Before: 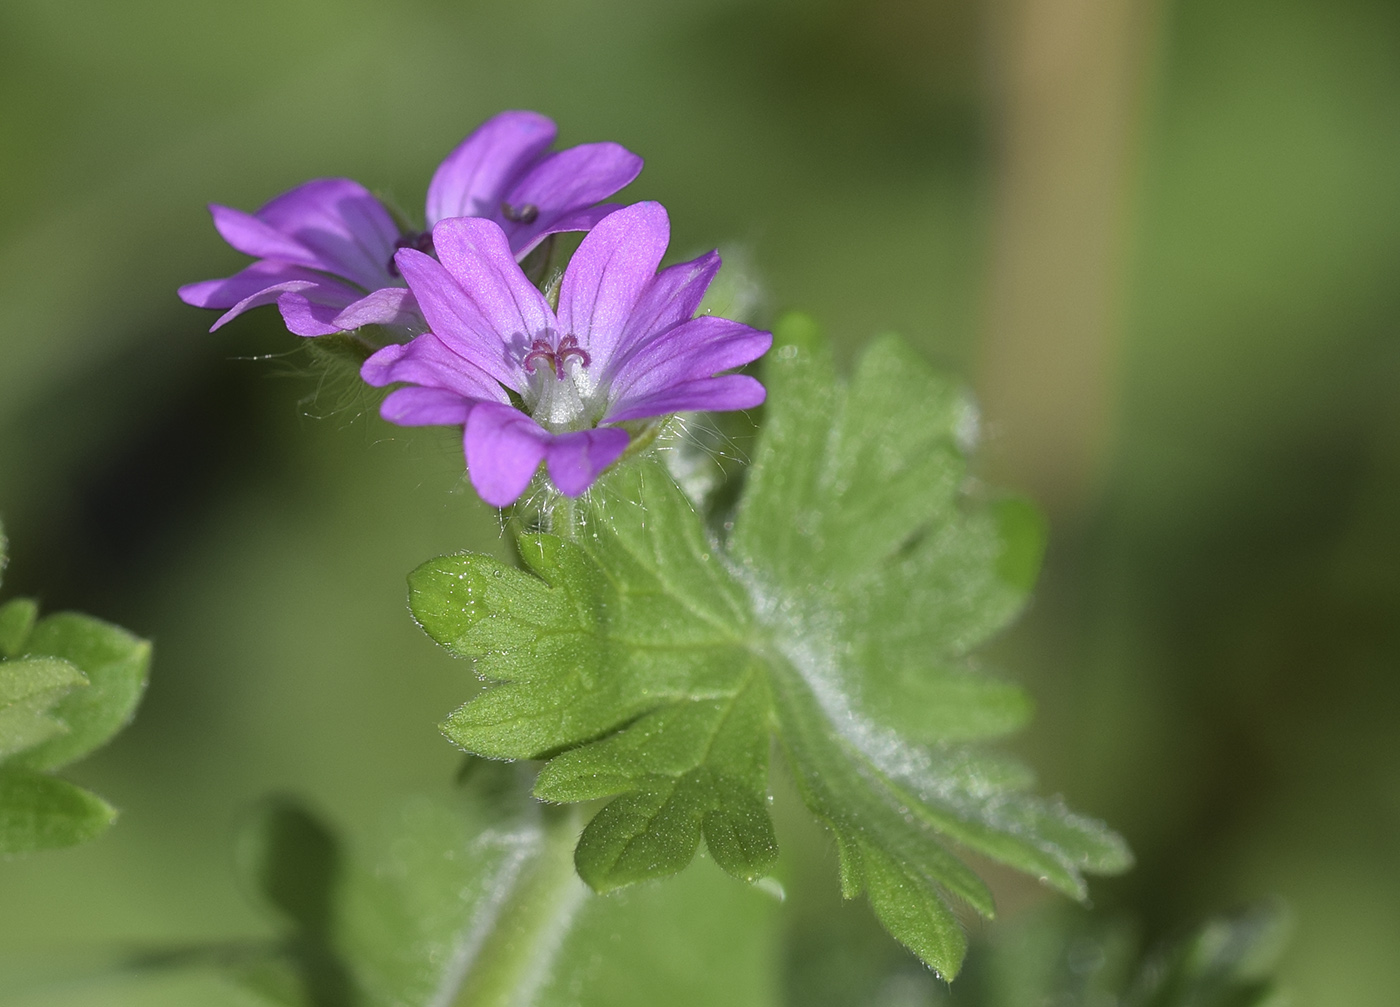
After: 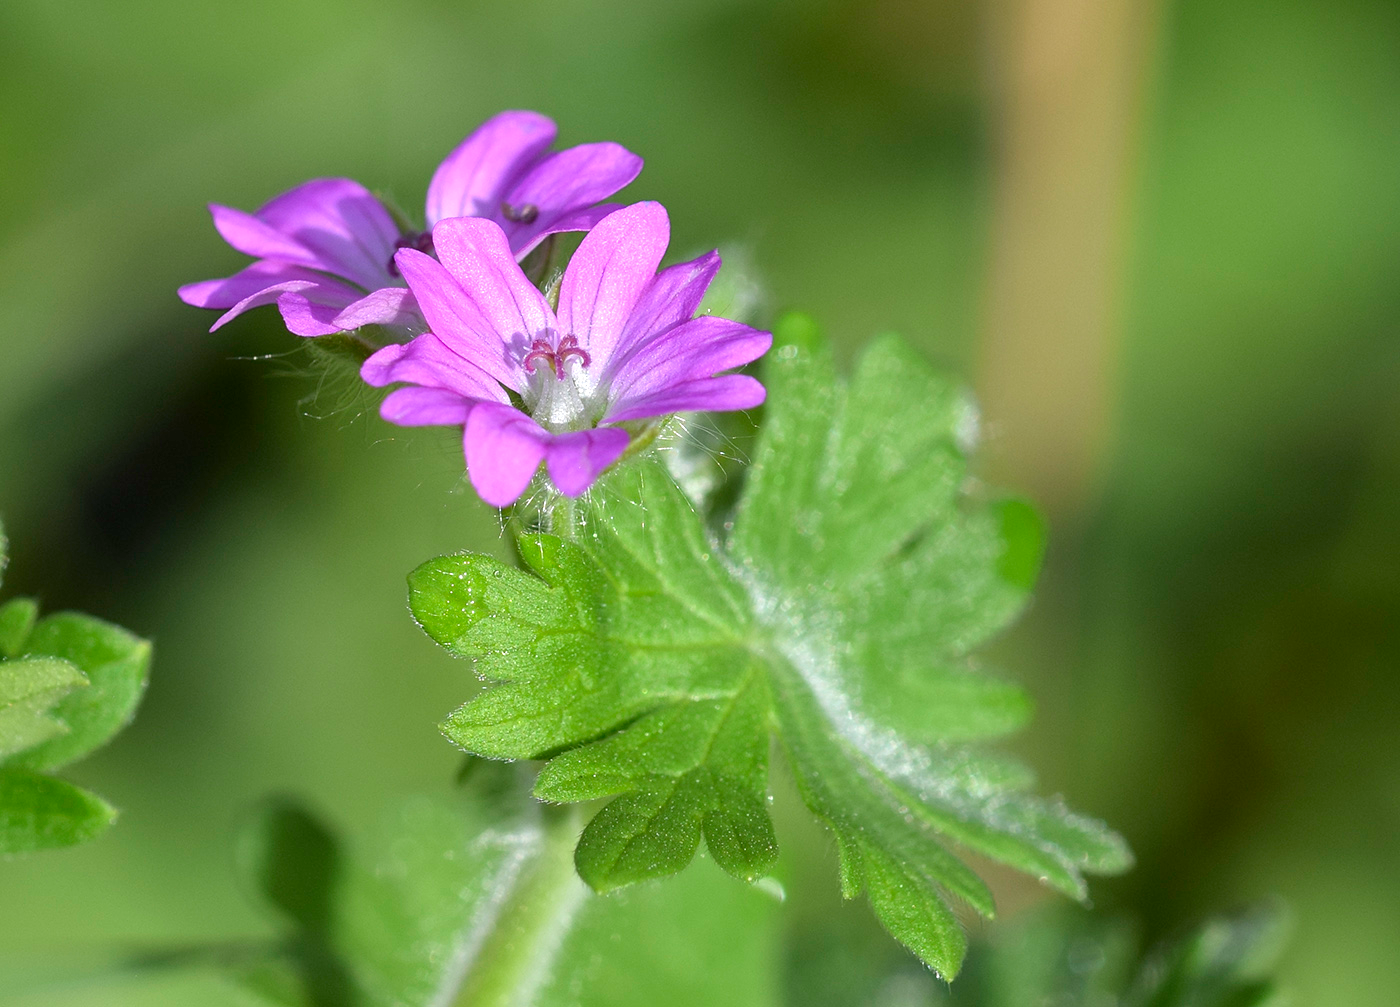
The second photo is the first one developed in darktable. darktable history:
exposure: black level correction 0.002, exposure 0.147 EV, compensate exposure bias true, compensate highlight preservation false
contrast brightness saturation: saturation 0.098
